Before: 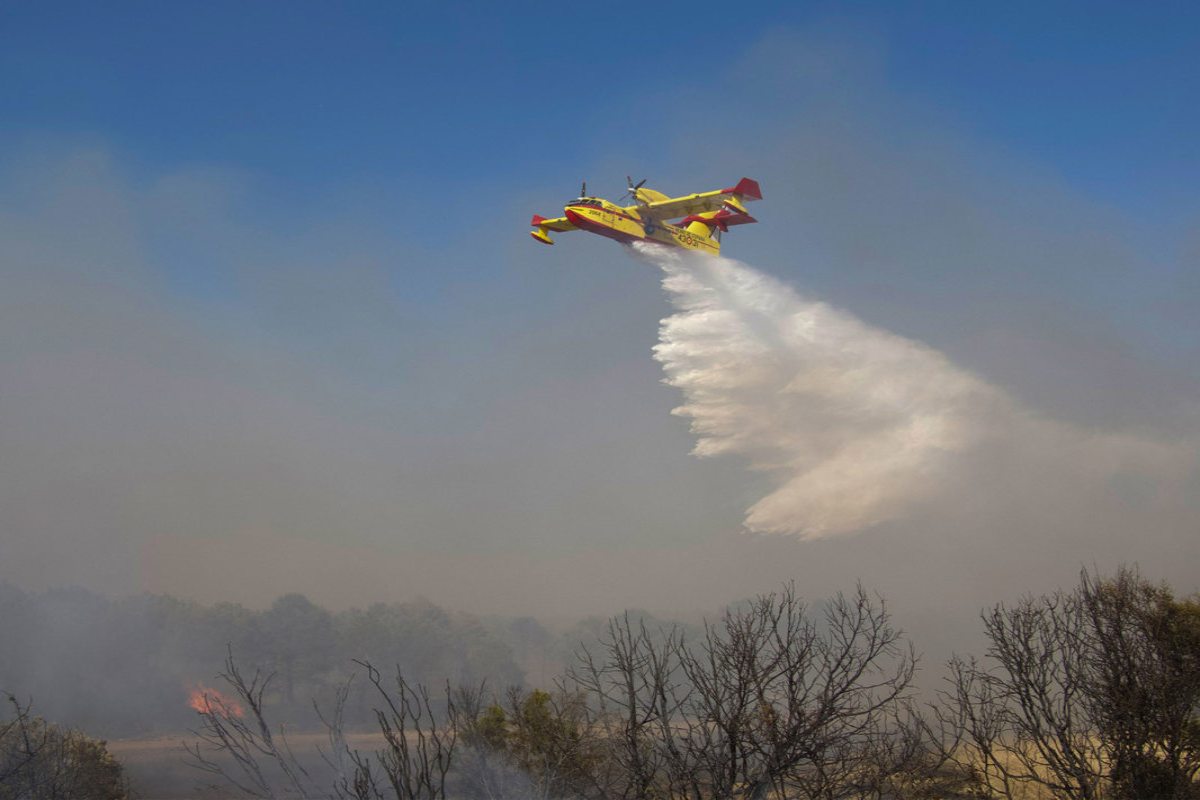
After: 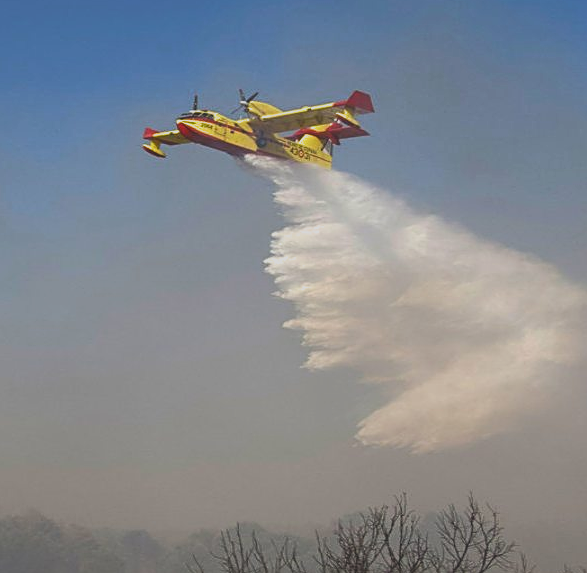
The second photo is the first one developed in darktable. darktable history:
tone curve: curves: ch0 [(0, 0) (0.003, 0.003) (0.011, 0.011) (0.025, 0.024) (0.044, 0.043) (0.069, 0.068) (0.1, 0.098) (0.136, 0.133) (0.177, 0.173) (0.224, 0.22) (0.277, 0.271) (0.335, 0.328) (0.399, 0.39) (0.468, 0.458) (0.543, 0.563) (0.623, 0.64) (0.709, 0.722) (0.801, 0.809) (0.898, 0.902) (1, 1)], color space Lab, independent channels, preserve colors none
contrast brightness saturation: contrast -0.292
crop: left 32.363%, top 10.945%, right 18.682%, bottom 17.358%
sharpen: on, module defaults
filmic rgb: black relative exposure -9.1 EV, white relative exposure 2.3 EV, hardness 7.4, color science v6 (2022)
